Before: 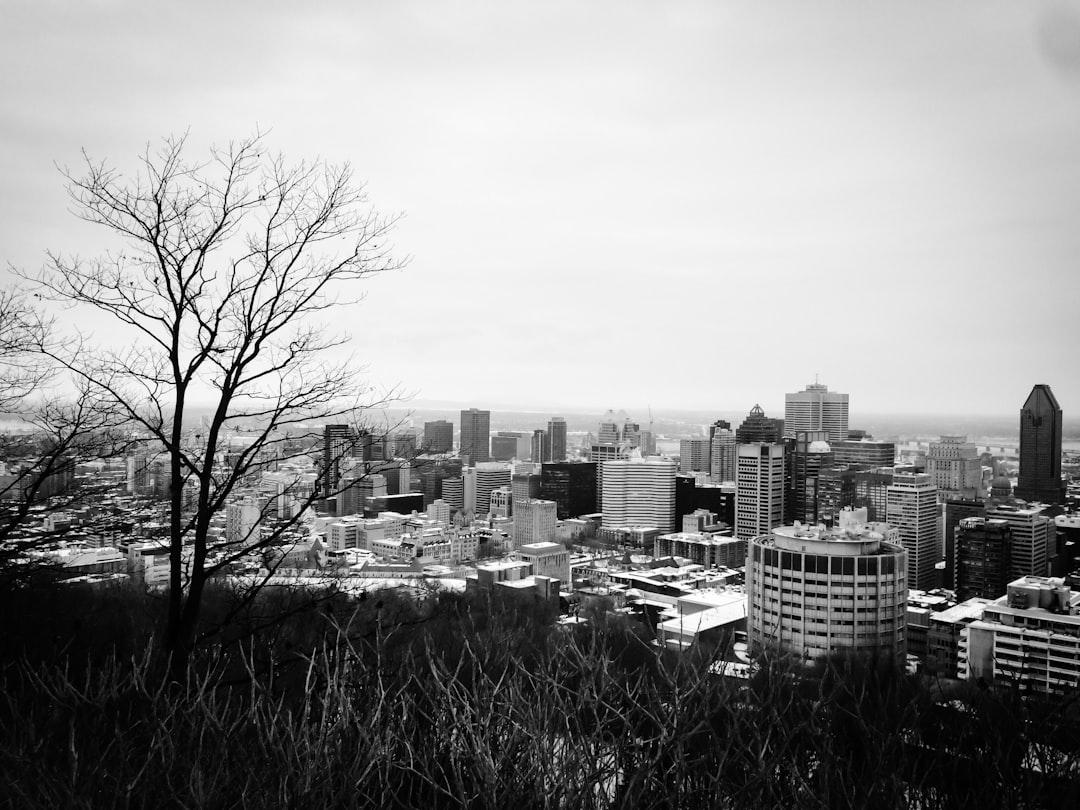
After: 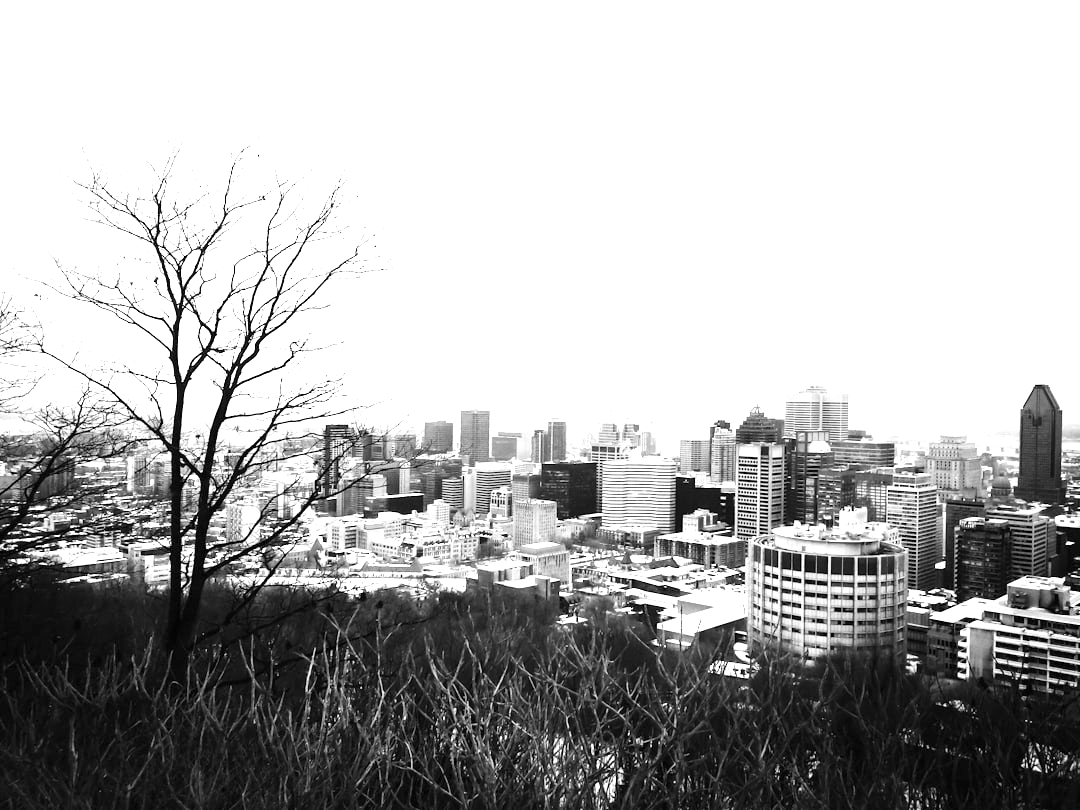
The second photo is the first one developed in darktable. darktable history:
exposure: black level correction 0, exposure 1.377 EV, compensate highlight preservation false
